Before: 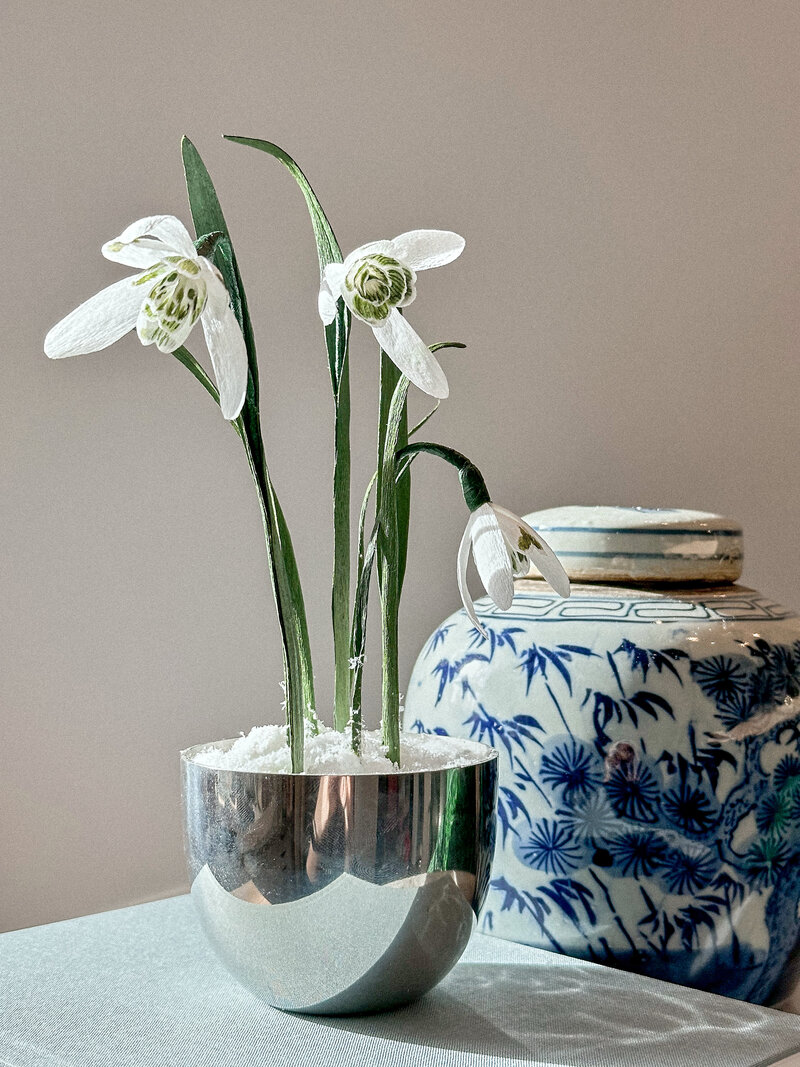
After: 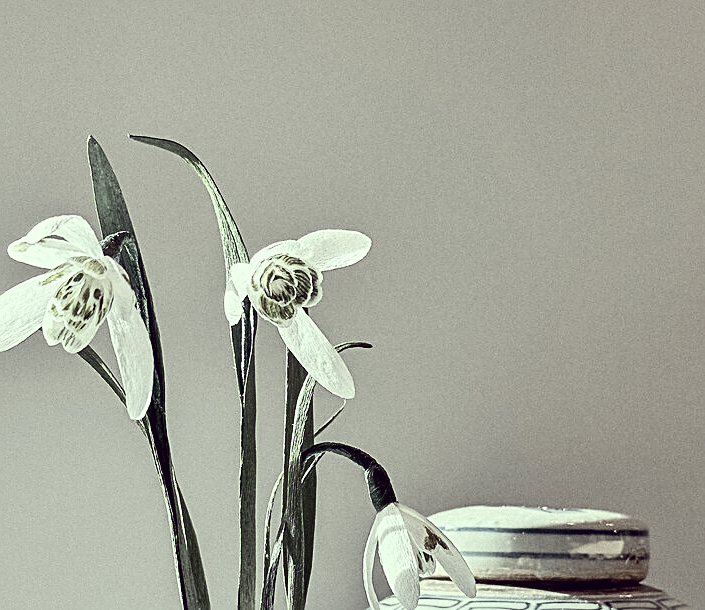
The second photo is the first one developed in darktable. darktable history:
color correction: highlights a* -20.17, highlights b* 20.27, shadows a* 20.03, shadows b* -20.46, saturation 0.43
contrast brightness saturation: contrast 0.22
crop and rotate: left 11.812%, bottom 42.776%
sharpen: on, module defaults
